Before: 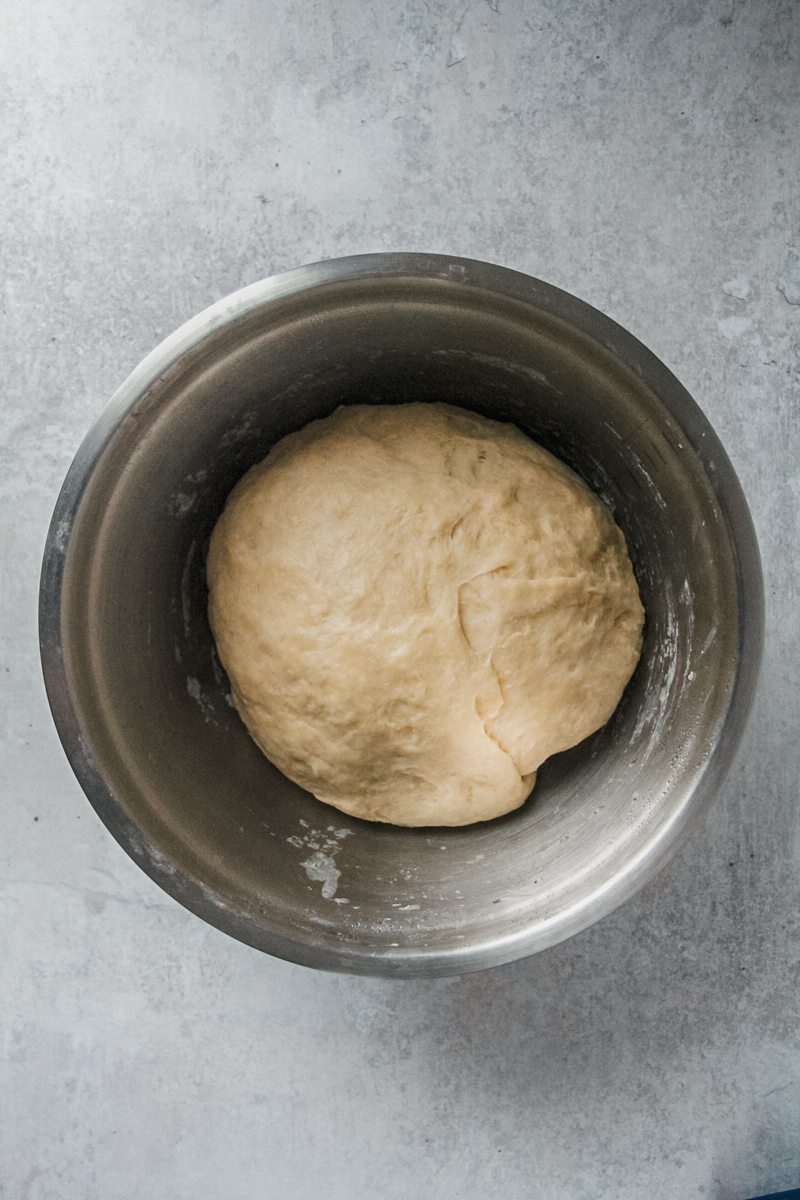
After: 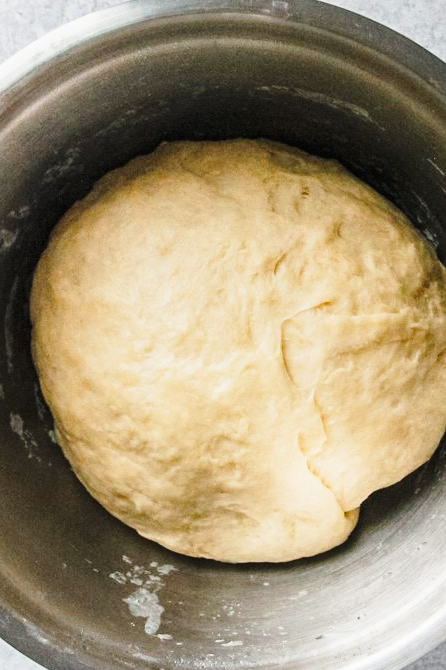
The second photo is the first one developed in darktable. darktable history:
base curve: curves: ch0 [(0, 0) (0.028, 0.03) (0.121, 0.232) (0.46, 0.748) (0.859, 0.968) (1, 1)], preserve colors none
crop and rotate: left 22.13%, top 22.054%, right 22.026%, bottom 22.102%
color balance: output saturation 110%
